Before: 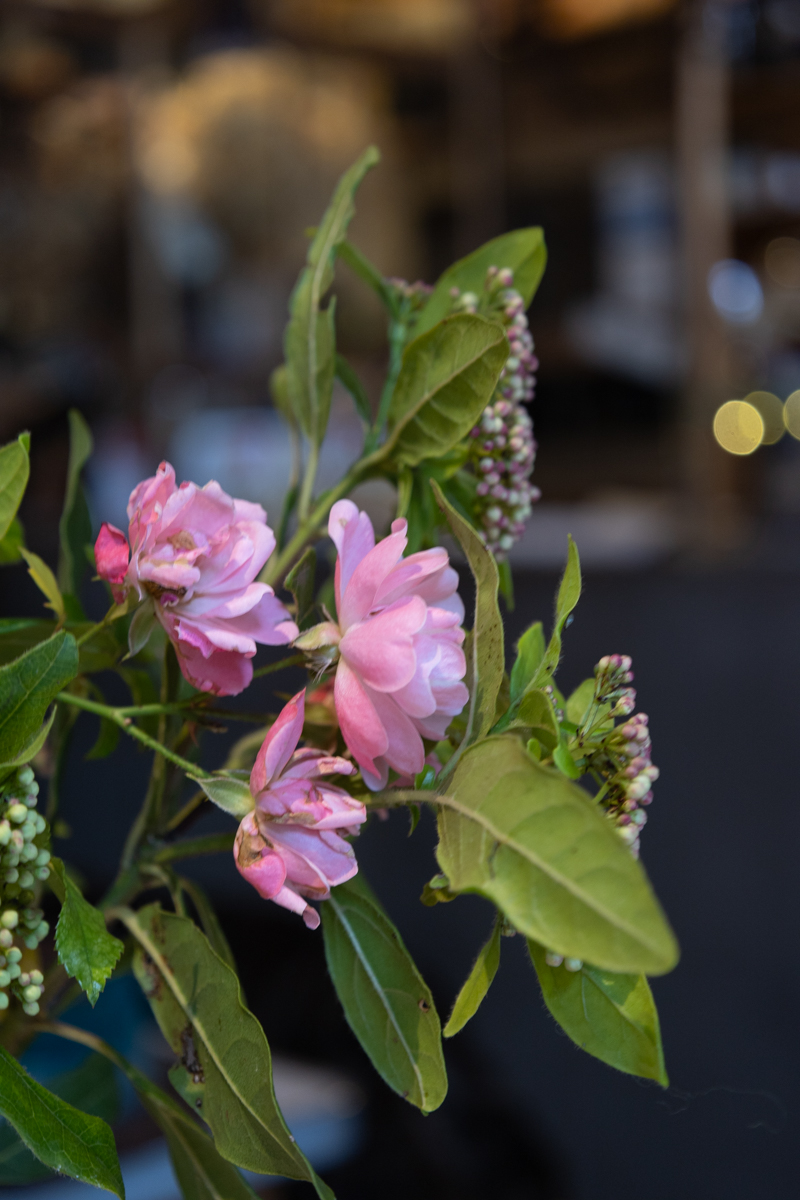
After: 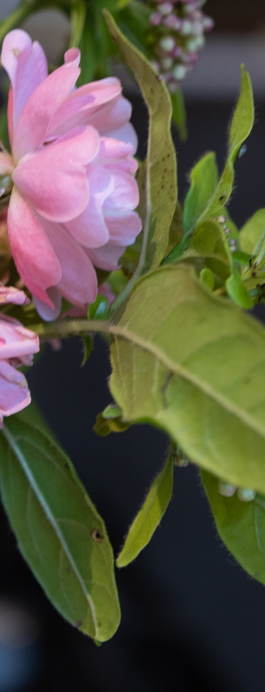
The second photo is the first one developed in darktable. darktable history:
white balance: emerald 1
crop: left 40.878%, top 39.176%, right 25.993%, bottom 3.081%
